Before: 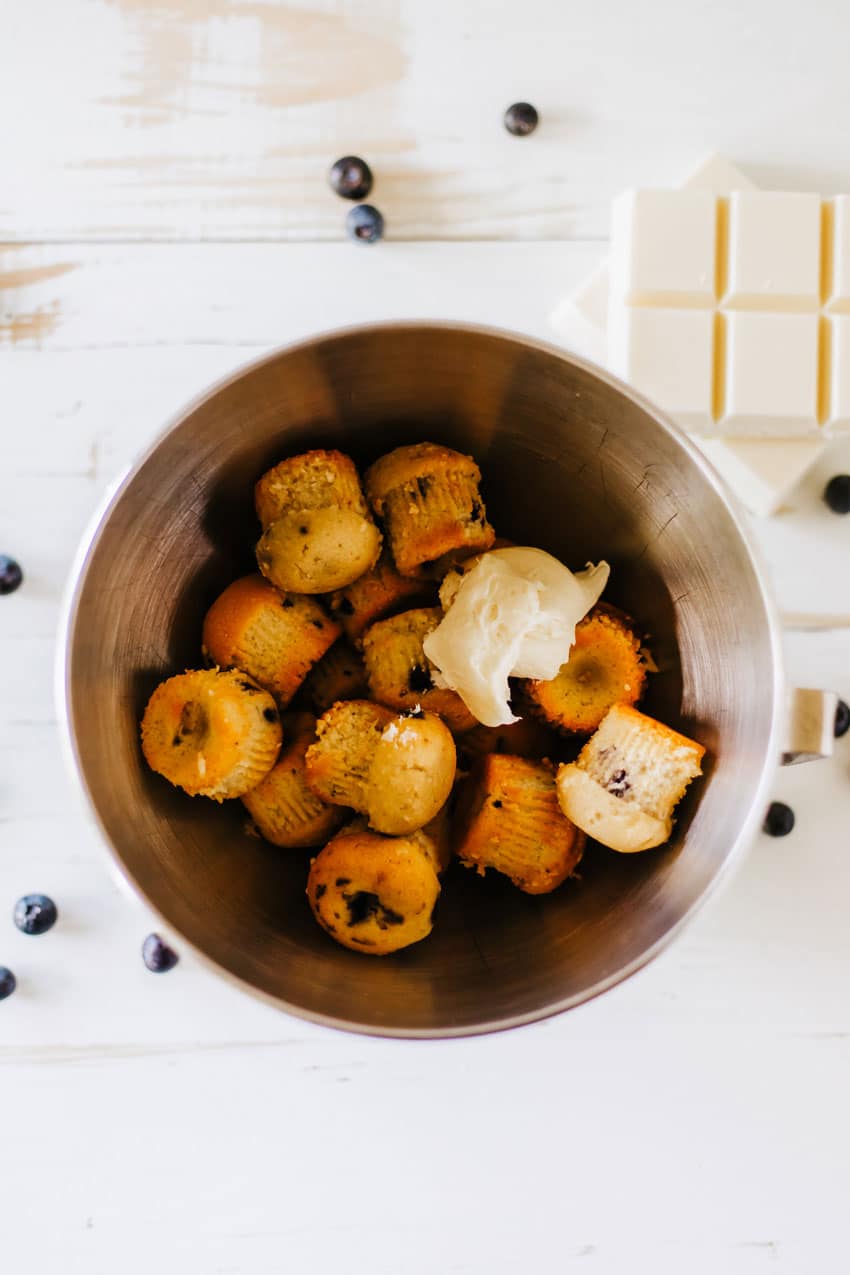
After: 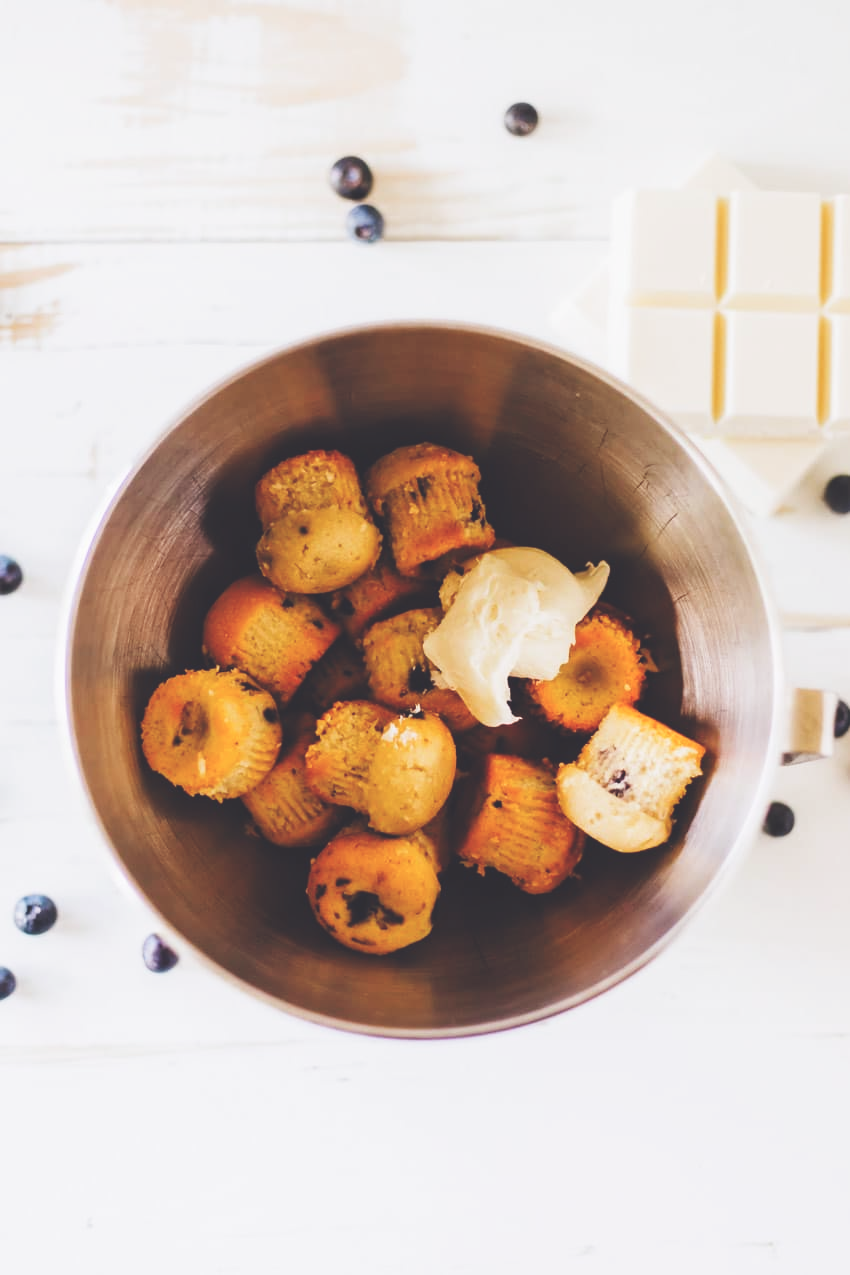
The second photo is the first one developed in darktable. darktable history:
color balance: gamma [0.9, 0.988, 0.975, 1.025], gain [1.05, 1, 1, 1]
exposure: black level correction -0.025, exposure -0.117 EV, compensate highlight preservation false
base curve: curves: ch0 [(0, 0) (0.204, 0.334) (0.55, 0.733) (1, 1)], preserve colors none
